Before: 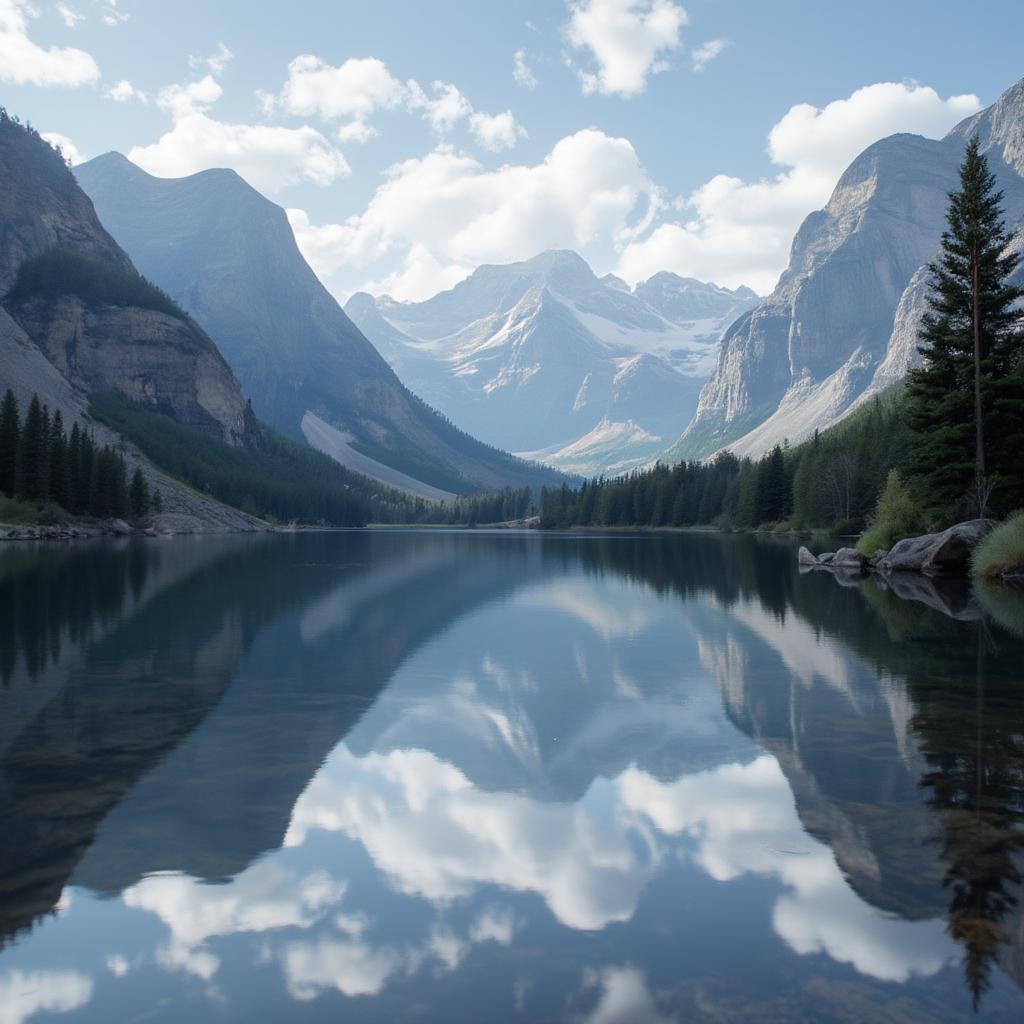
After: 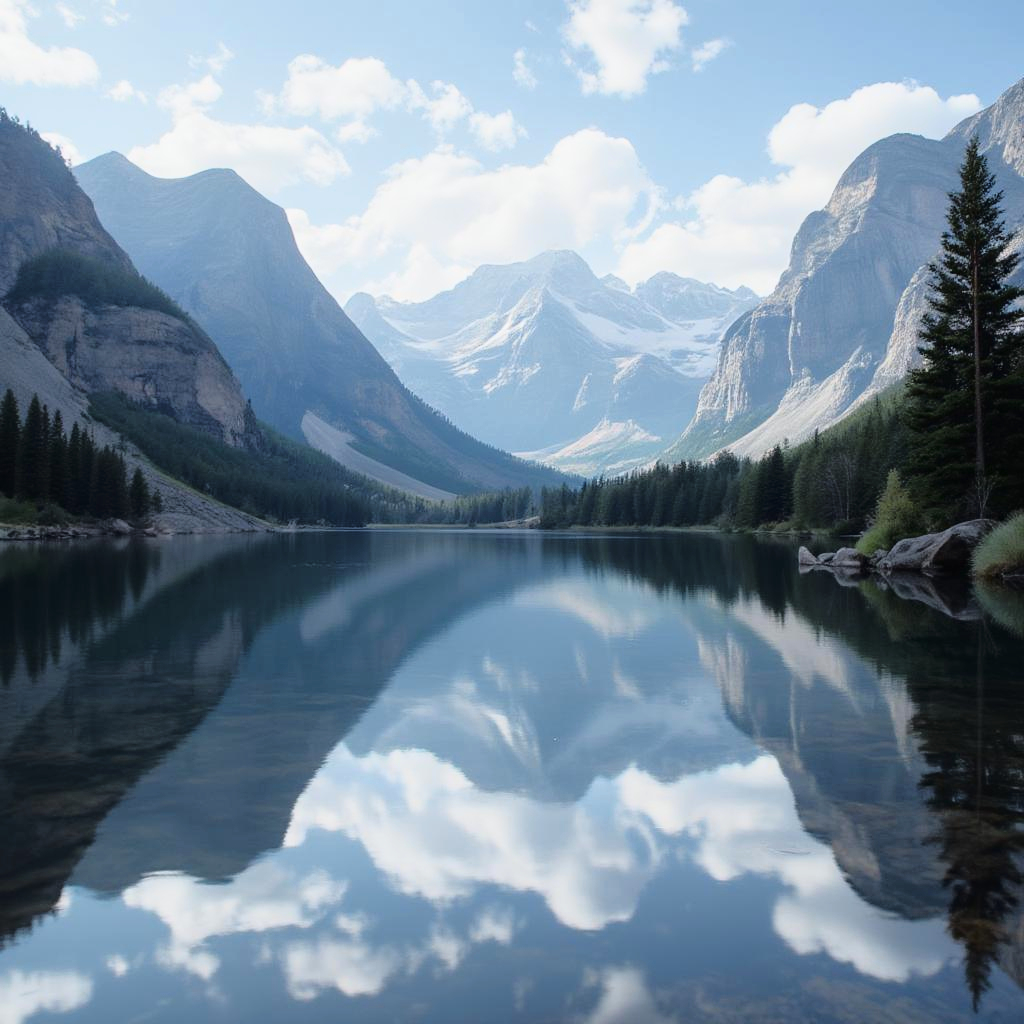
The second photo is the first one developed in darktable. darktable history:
tone curve: curves: ch0 [(0, 0.009) (0.105, 0.08) (0.195, 0.18) (0.283, 0.316) (0.384, 0.434) (0.485, 0.531) (0.638, 0.69) (0.81, 0.872) (1, 0.977)]; ch1 [(0, 0) (0.161, 0.092) (0.35, 0.33) (0.379, 0.401) (0.456, 0.469) (0.498, 0.502) (0.52, 0.536) (0.586, 0.617) (0.635, 0.655) (1, 1)]; ch2 [(0, 0) (0.371, 0.362) (0.437, 0.437) (0.483, 0.484) (0.53, 0.515) (0.56, 0.571) (0.622, 0.606) (1, 1)], color space Lab, linked channels, preserve colors none
